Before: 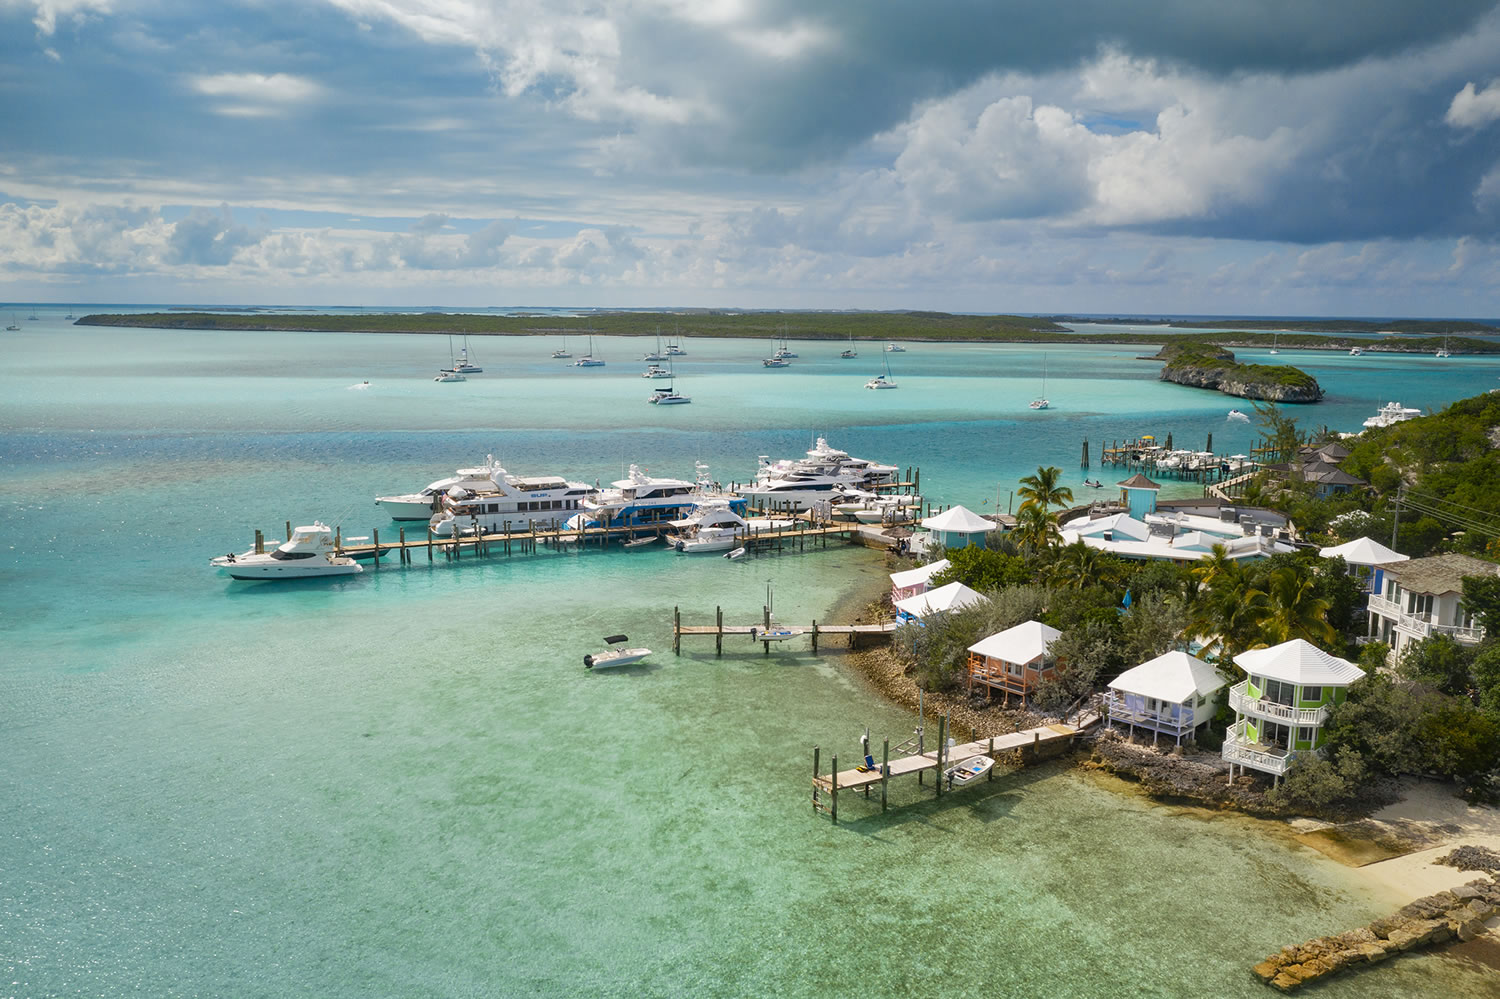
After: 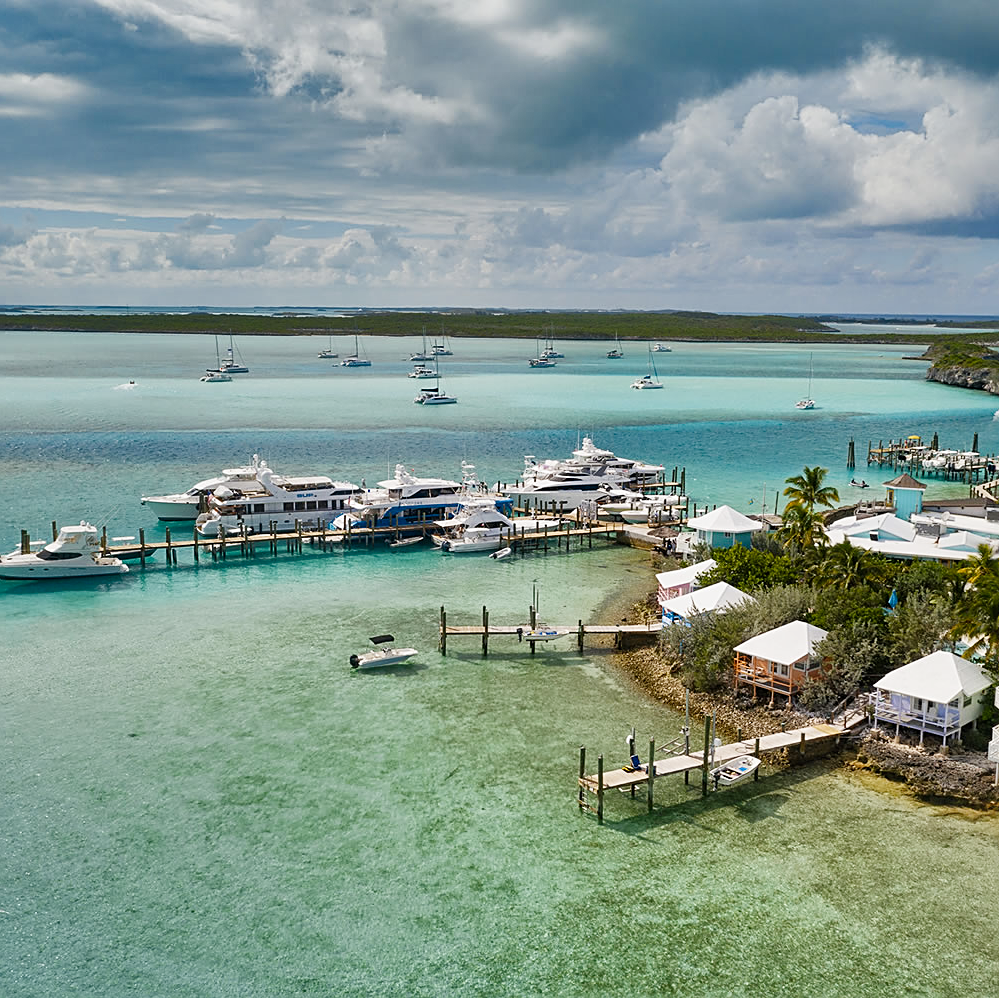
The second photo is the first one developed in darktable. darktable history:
shadows and highlights: radius 108.08, shadows 44.08, highlights -67.42, low approximation 0.01, soften with gaussian
crop and rotate: left 15.613%, right 17.77%
exposure: exposure -0.153 EV, compensate highlight preservation false
tone curve: curves: ch0 [(0, 0) (0.004, 0.001) (0.133, 0.112) (0.325, 0.362) (0.832, 0.893) (1, 1)], preserve colors none
sharpen: on, module defaults
